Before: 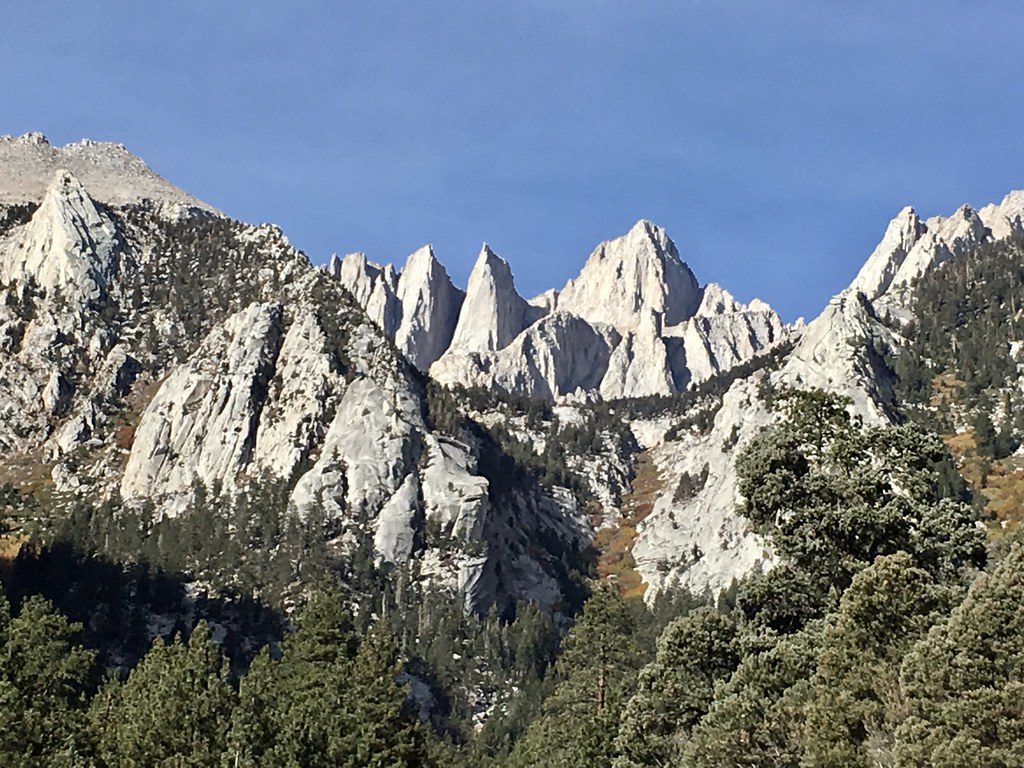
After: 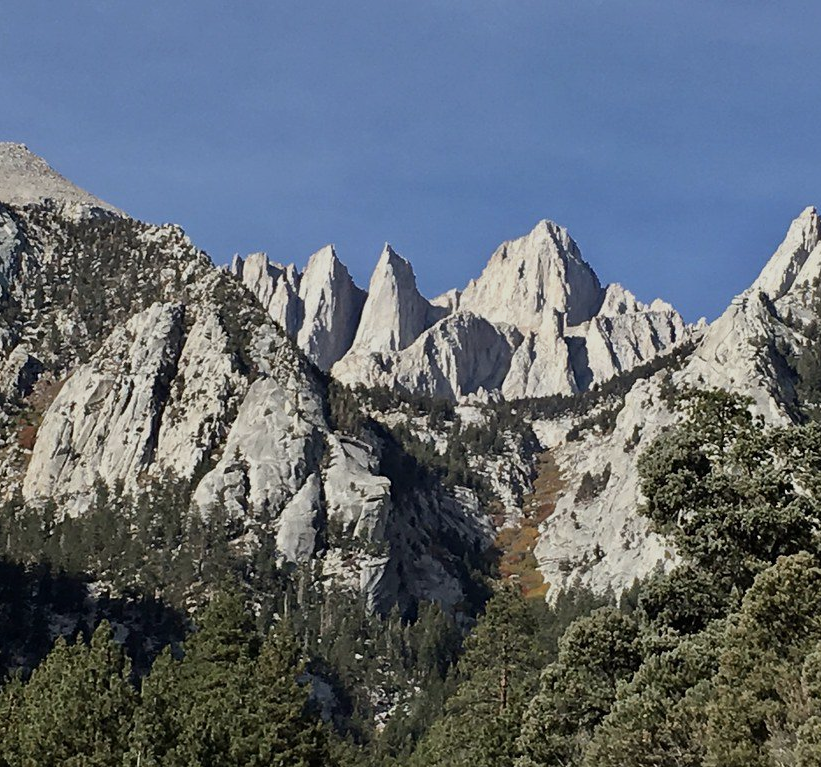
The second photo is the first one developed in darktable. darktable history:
exposure: exposure -0.492 EV, compensate highlight preservation false
crop and rotate: left 9.597%, right 10.195%
